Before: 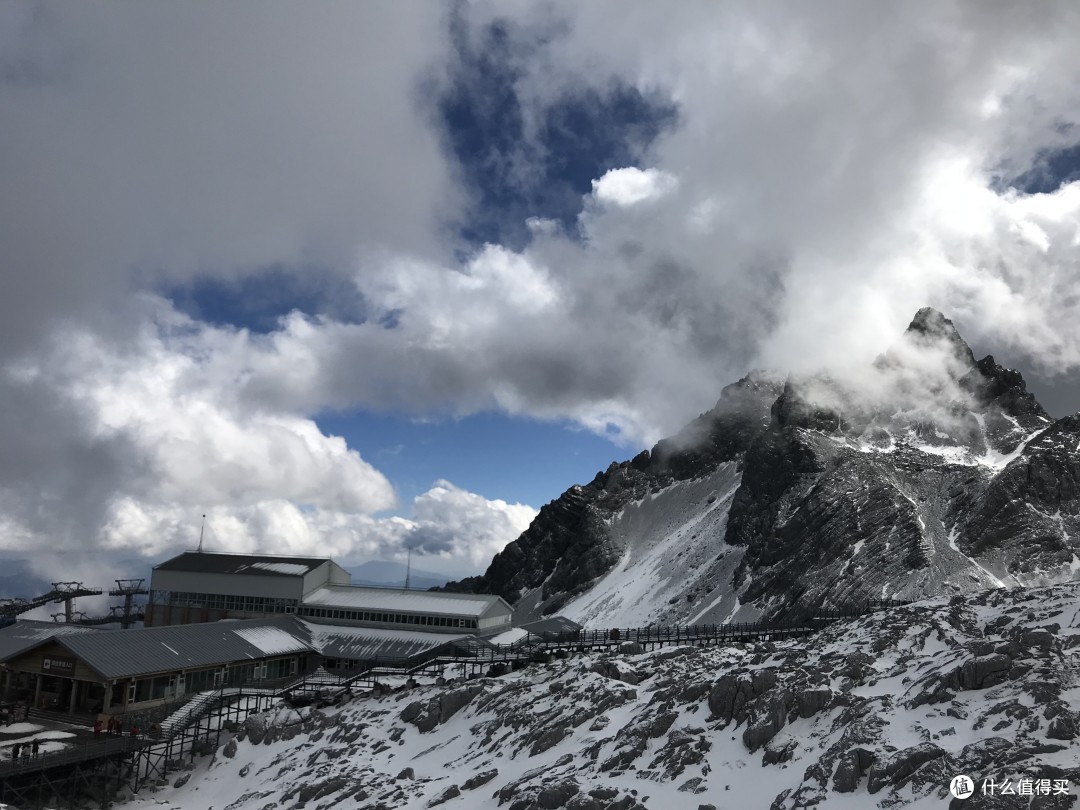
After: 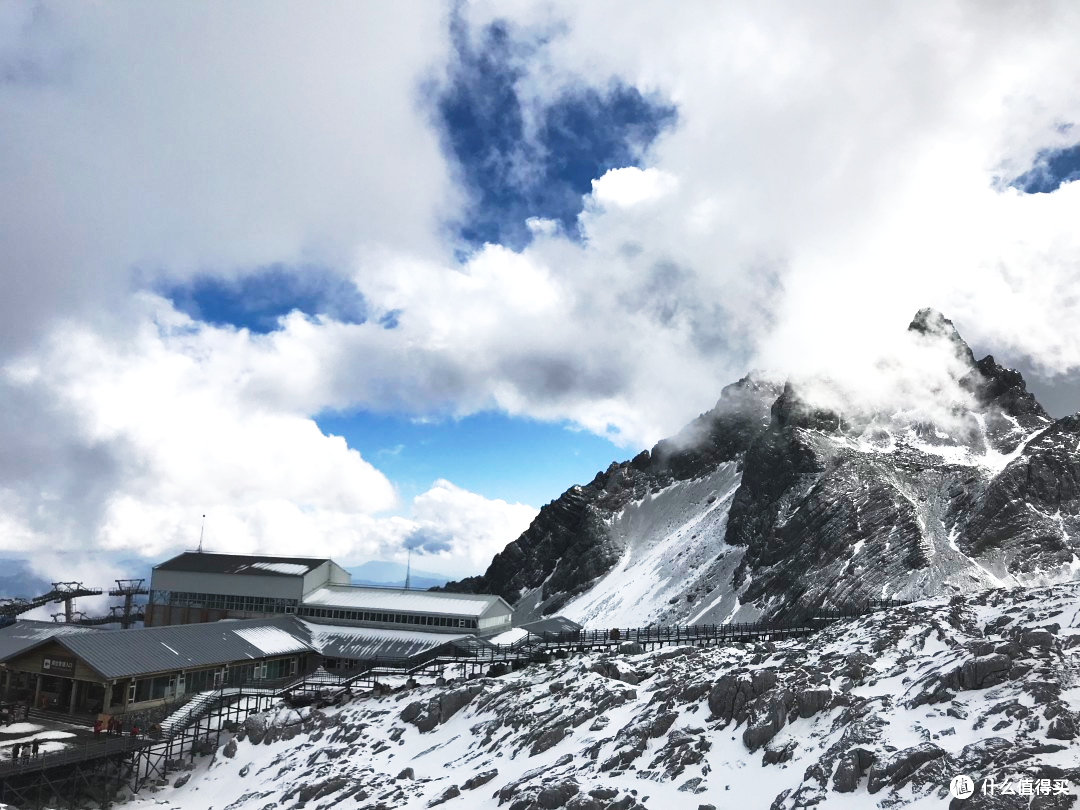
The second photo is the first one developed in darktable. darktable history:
shadows and highlights: shadows 36.81, highlights -27.01, highlights color adjustment 89.05%, soften with gaussian
exposure: black level correction -0.005, exposure 0.616 EV, compensate highlight preservation false
base curve: curves: ch0 [(0, 0) (0.005, 0.002) (0.193, 0.295) (0.399, 0.664) (0.75, 0.928) (1, 1)], preserve colors none
